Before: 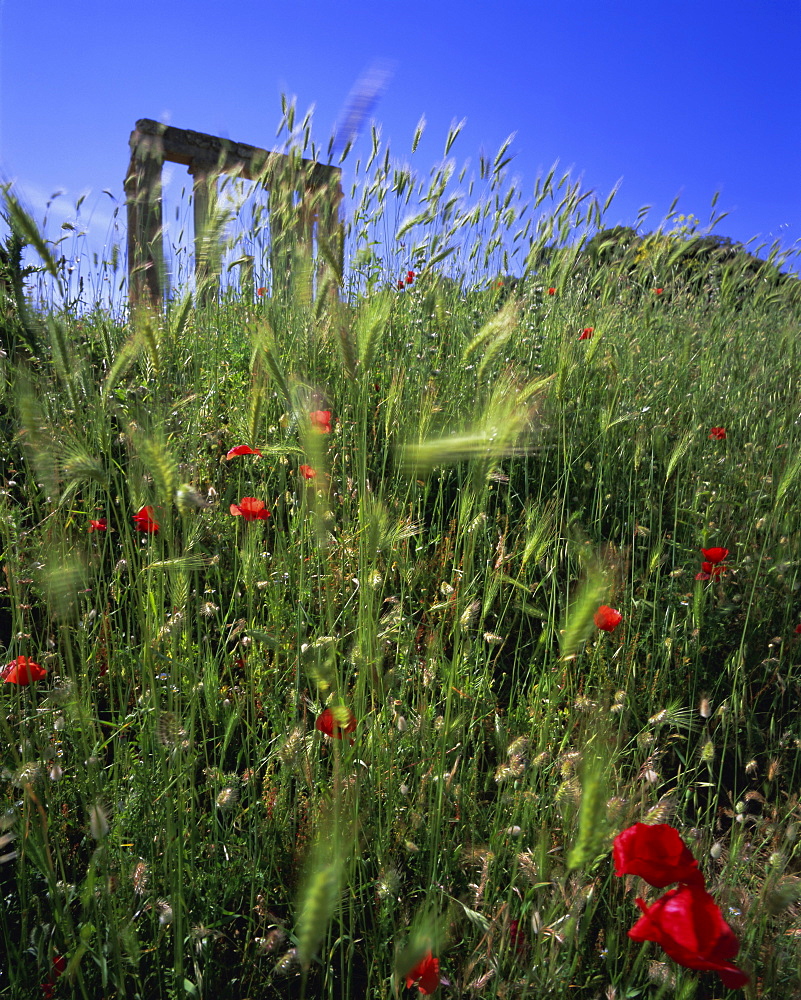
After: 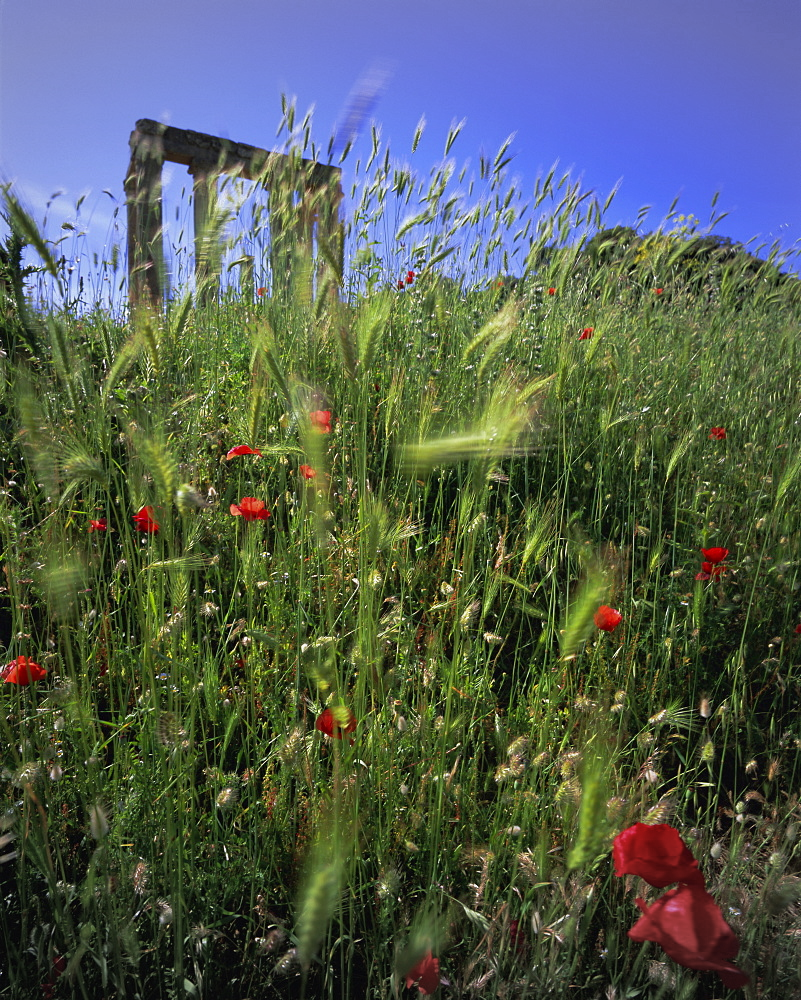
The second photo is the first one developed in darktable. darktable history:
exposure: exposure -0.052 EV, compensate highlight preservation false
vignetting: fall-off start 99.56%, brightness -0.148, width/height ratio 1.309
